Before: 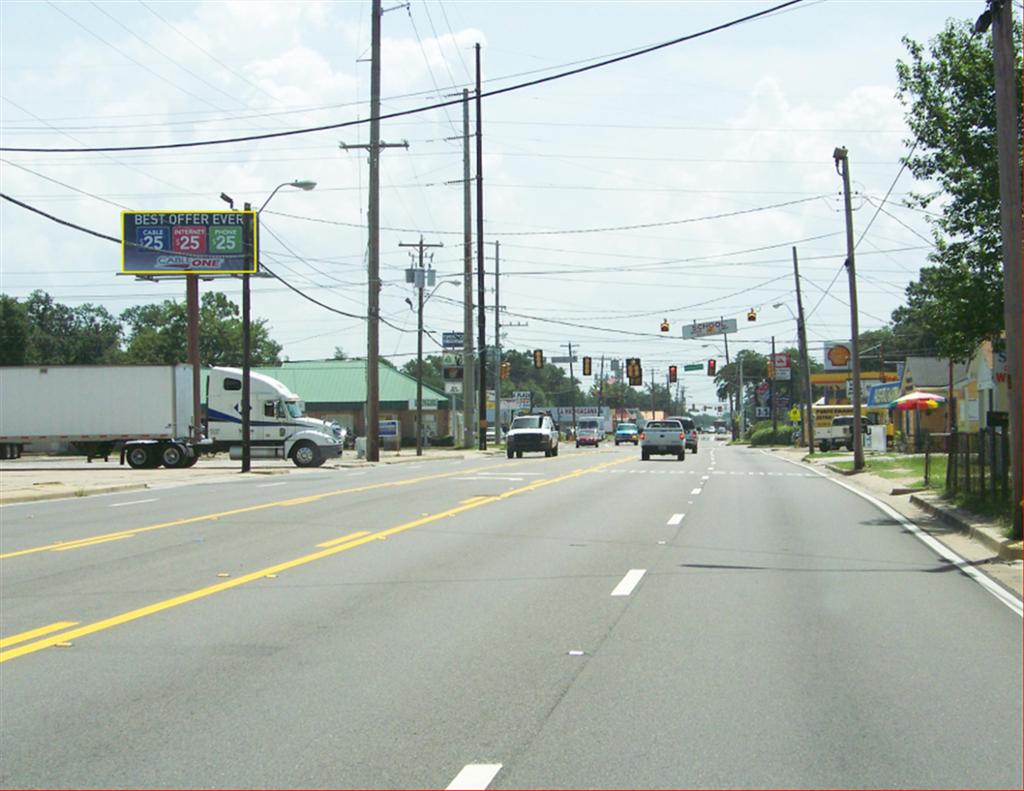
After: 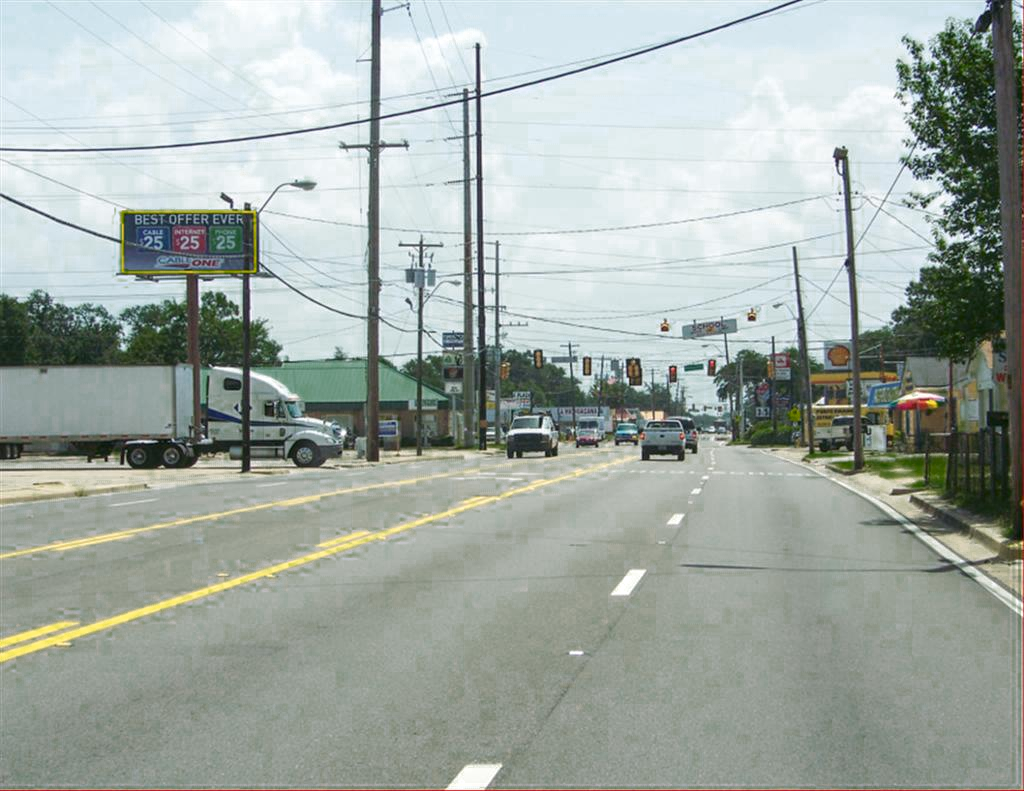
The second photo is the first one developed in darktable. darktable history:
color zones: curves: ch0 [(0.25, 0.5) (0.347, 0.092) (0.75, 0.5)]; ch1 [(0.25, 0.5) (0.33, 0.51) (0.75, 0.5)]
exposure: compensate highlight preservation false
local contrast: on, module defaults
